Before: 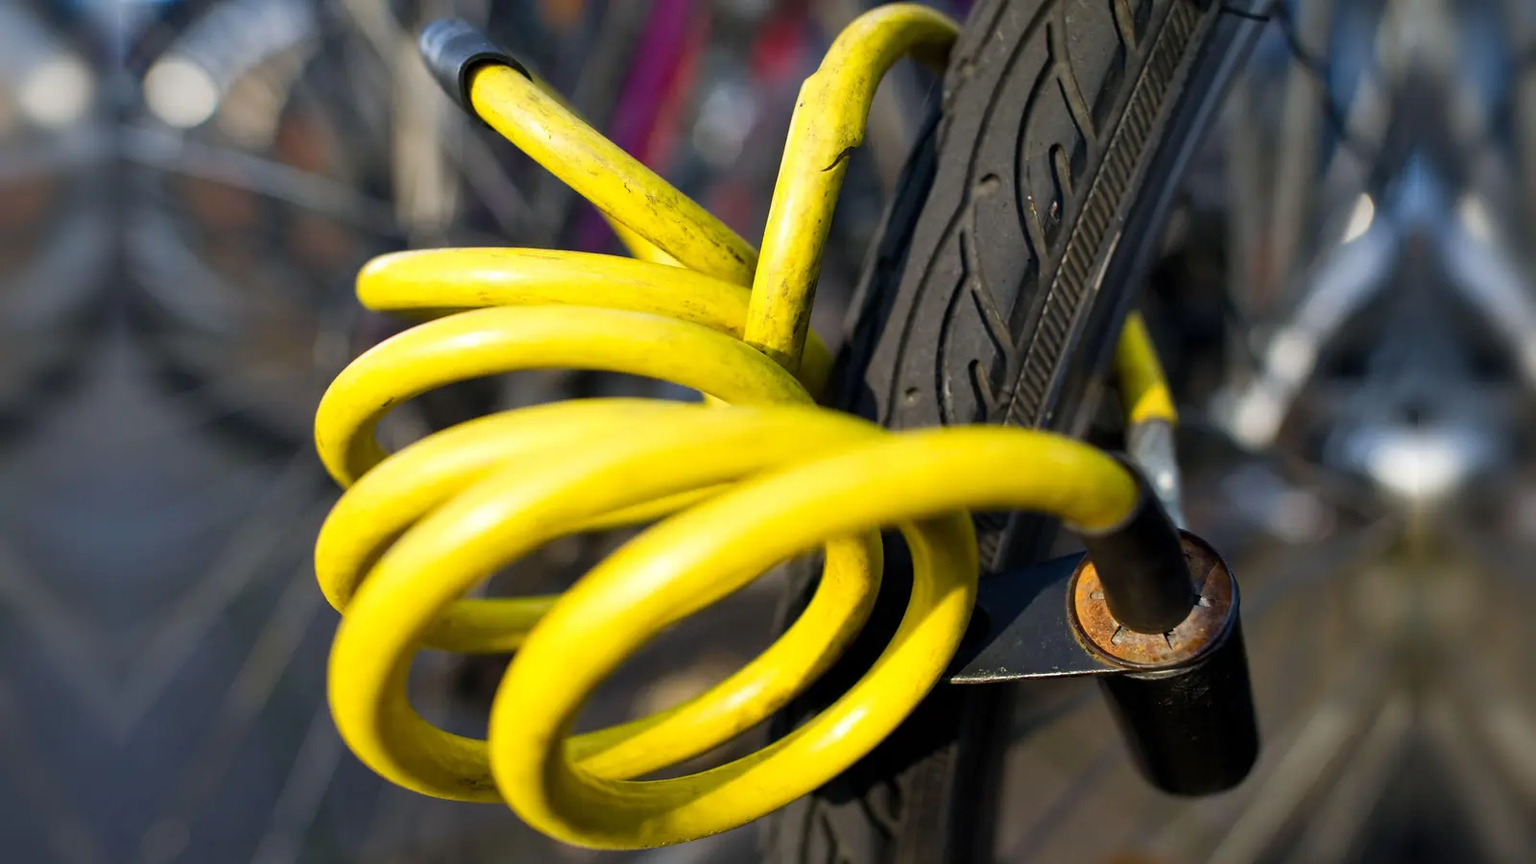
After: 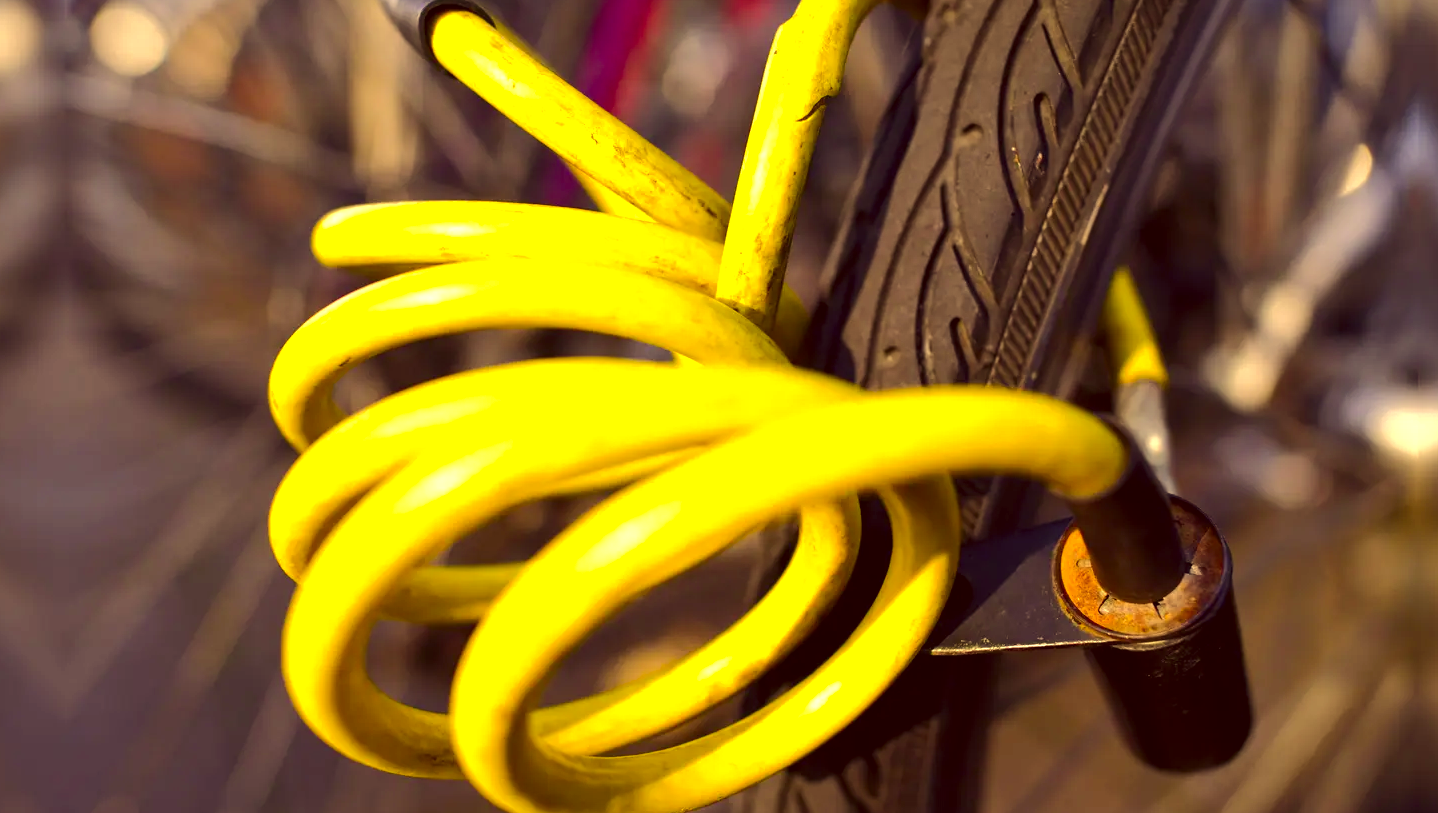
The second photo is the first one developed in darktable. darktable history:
color correction: highlights a* 10.06, highlights b* 39.39, shadows a* 15.07, shadows b* 3.64
exposure: exposure 0.554 EV, compensate highlight preservation false
tone curve: curves: ch0 [(0, 0) (0.003, 0.01) (0.011, 0.014) (0.025, 0.029) (0.044, 0.051) (0.069, 0.072) (0.1, 0.097) (0.136, 0.123) (0.177, 0.16) (0.224, 0.2) (0.277, 0.248) (0.335, 0.305) (0.399, 0.37) (0.468, 0.454) (0.543, 0.534) (0.623, 0.609) (0.709, 0.681) (0.801, 0.752) (0.898, 0.841) (1, 1)], color space Lab, independent channels, preserve colors none
crop: left 3.693%, top 6.355%, right 6.377%, bottom 3.258%
